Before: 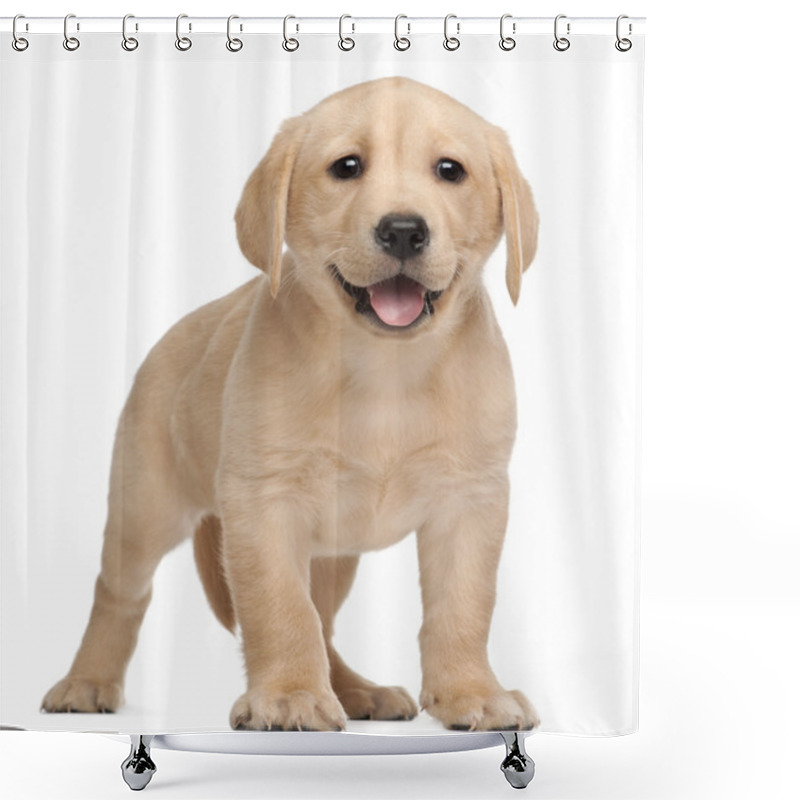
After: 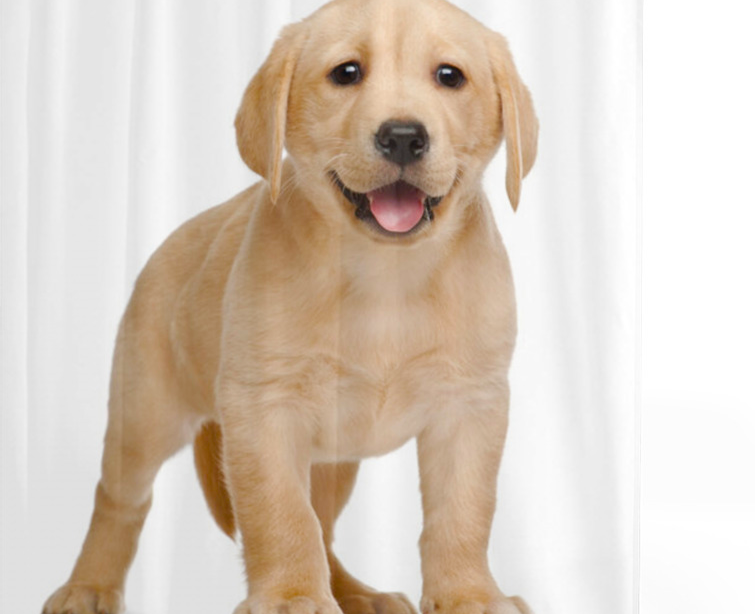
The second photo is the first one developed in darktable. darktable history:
color balance rgb: perceptual saturation grading › global saturation 56.303%, perceptual saturation grading › highlights -50.225%, perceptual saturation grading › mid-tones 39.824%, perceptual saturation grading › shadows 30.031%, global vibrance 9.2%
crop and rotate: angle 0.068°, top 11.741%, right 5.432%, bottom 11.314%
